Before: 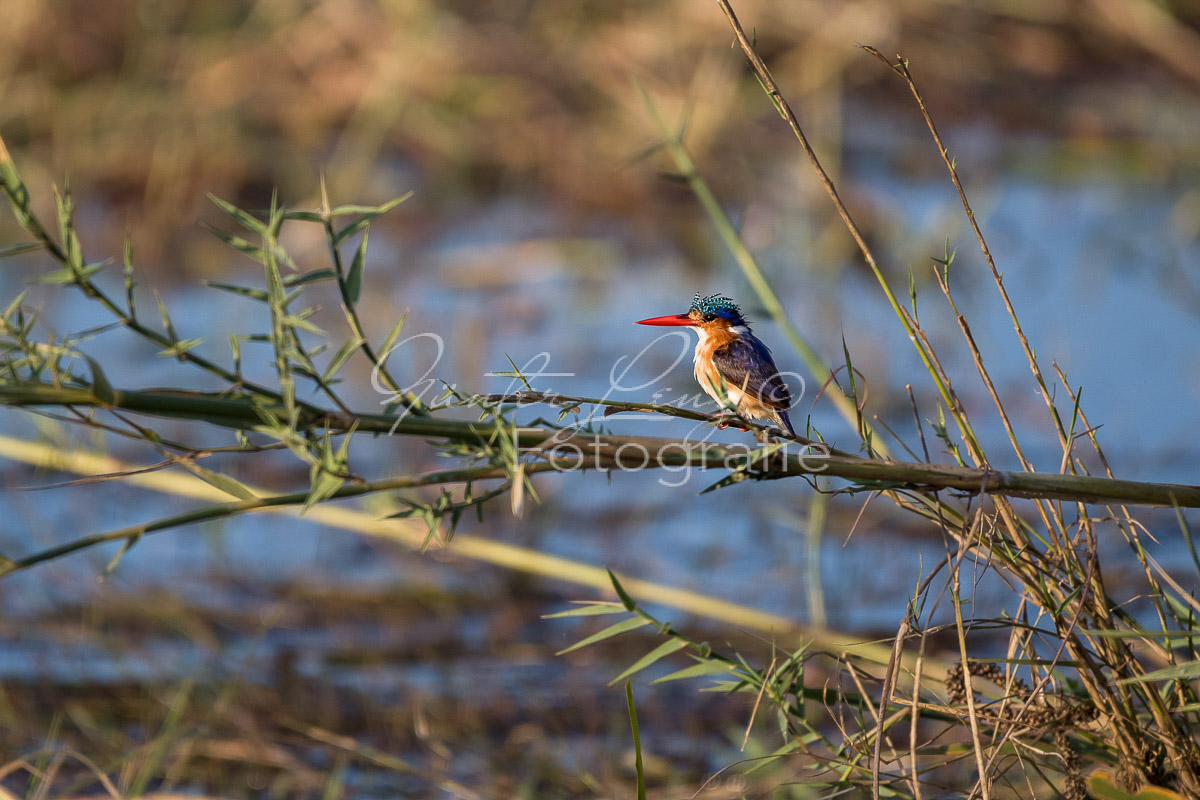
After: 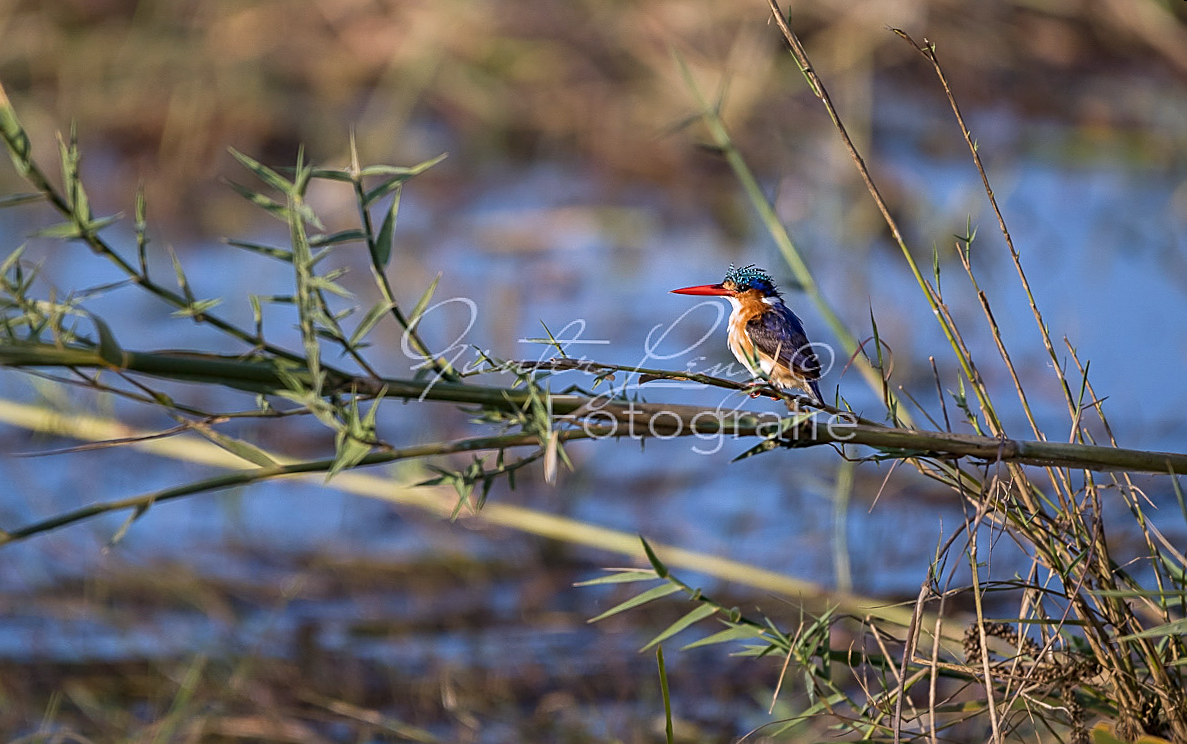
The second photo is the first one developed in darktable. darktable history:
white balance: red 0.967, blue 1.119, emerald 0.756
tone equalizer: on, module defaults
sharpen: on, module defaults
rotate and perspective: rotation 0.679°, lens shift (horizontal) 0.136, crop left 0.009, crop right 0.991, crop top 0.078, crop bottom 0.95
